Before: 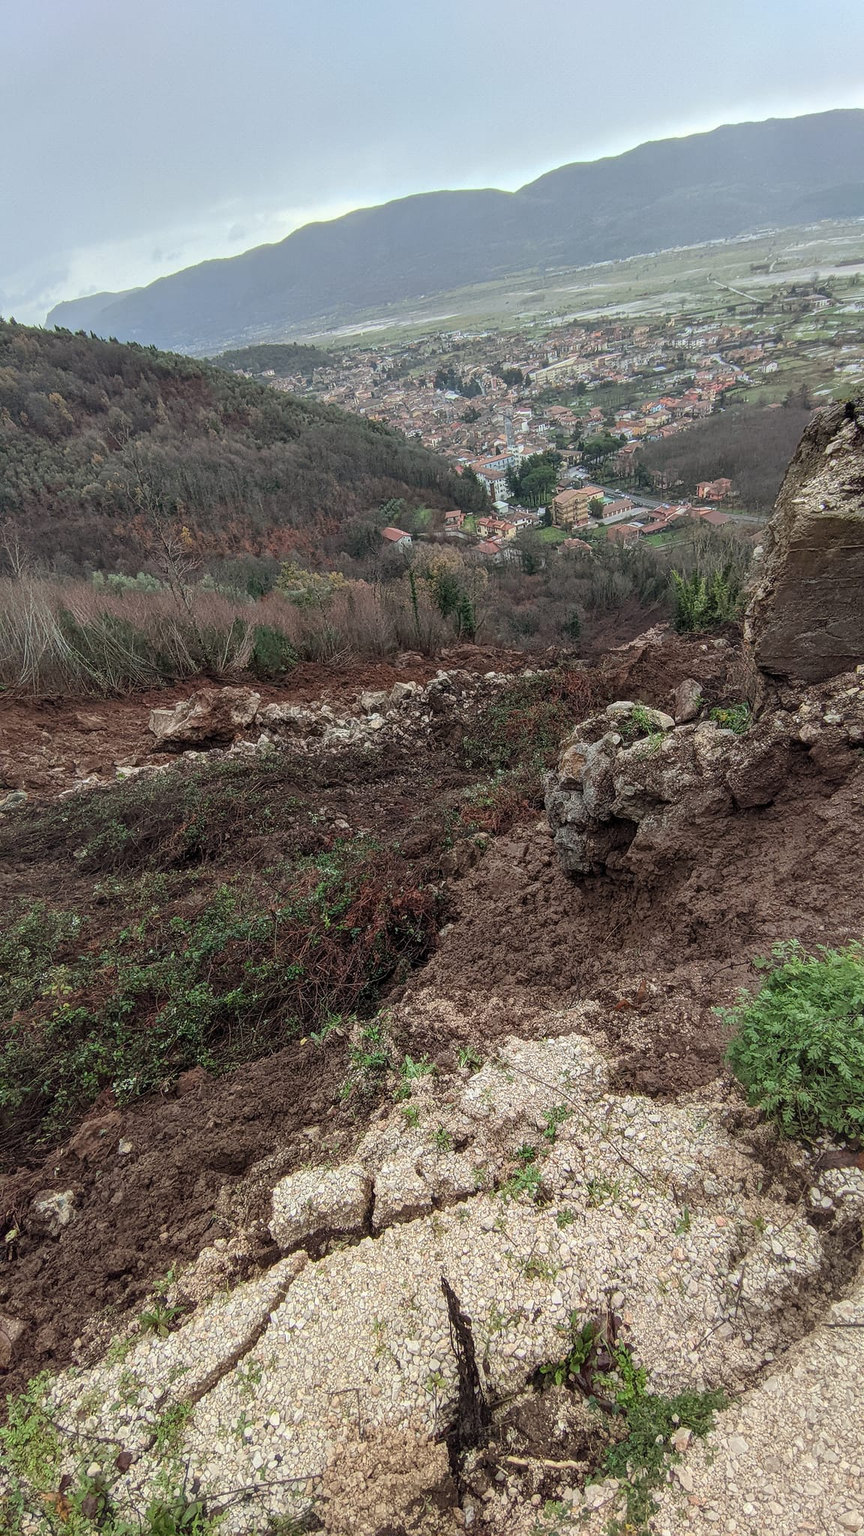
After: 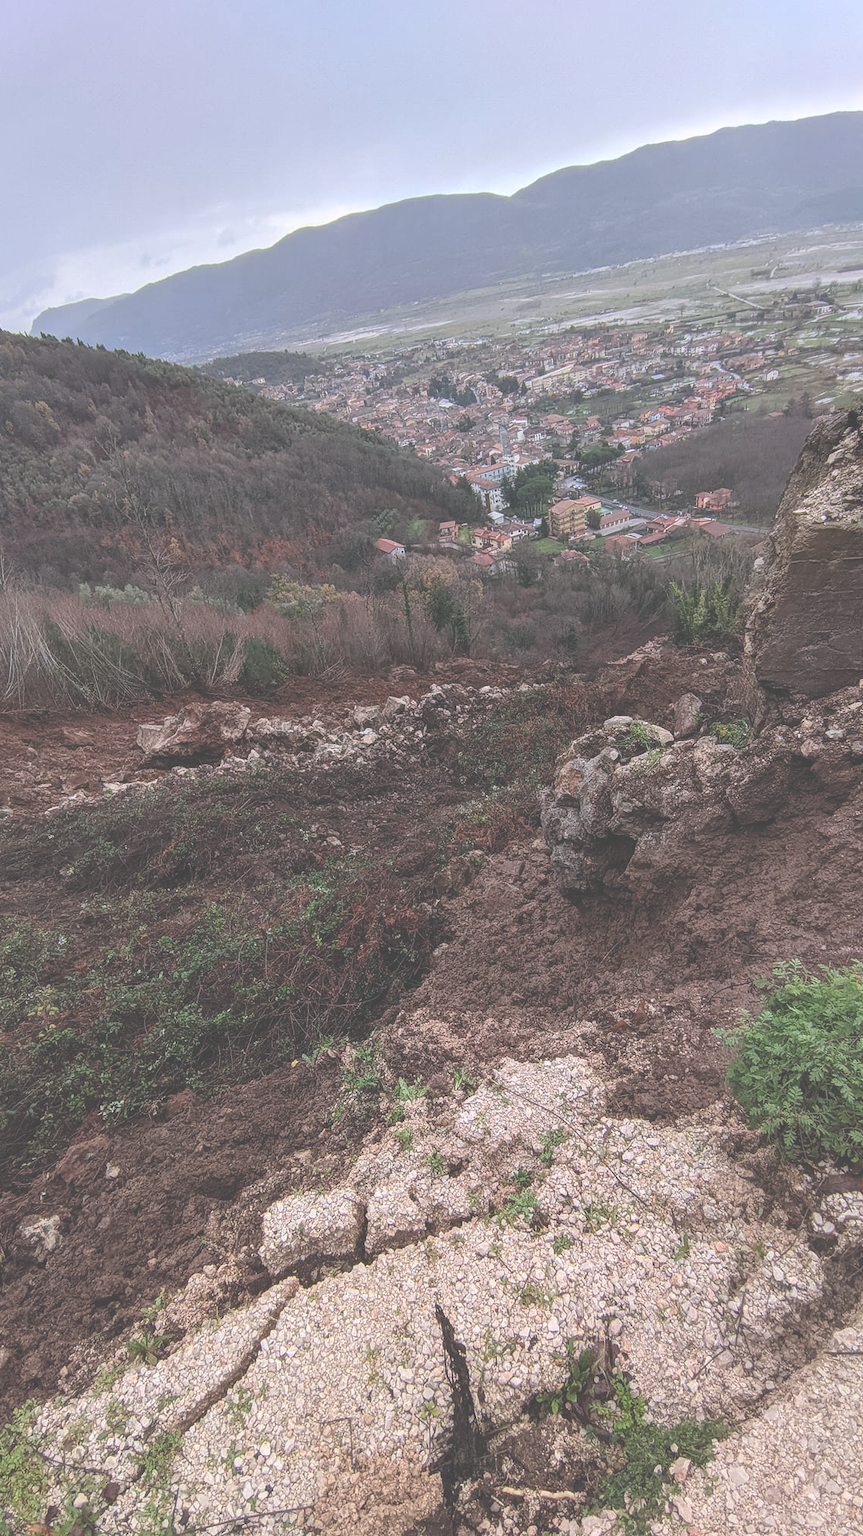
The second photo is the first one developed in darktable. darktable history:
white balance: red 1.05, blue 1.072
crop: left 1.743%, right 0.268%, bottom 2.011%
exposure: black level correction -0.062, exposure -0.05 EV, compensate highlight preservation false
